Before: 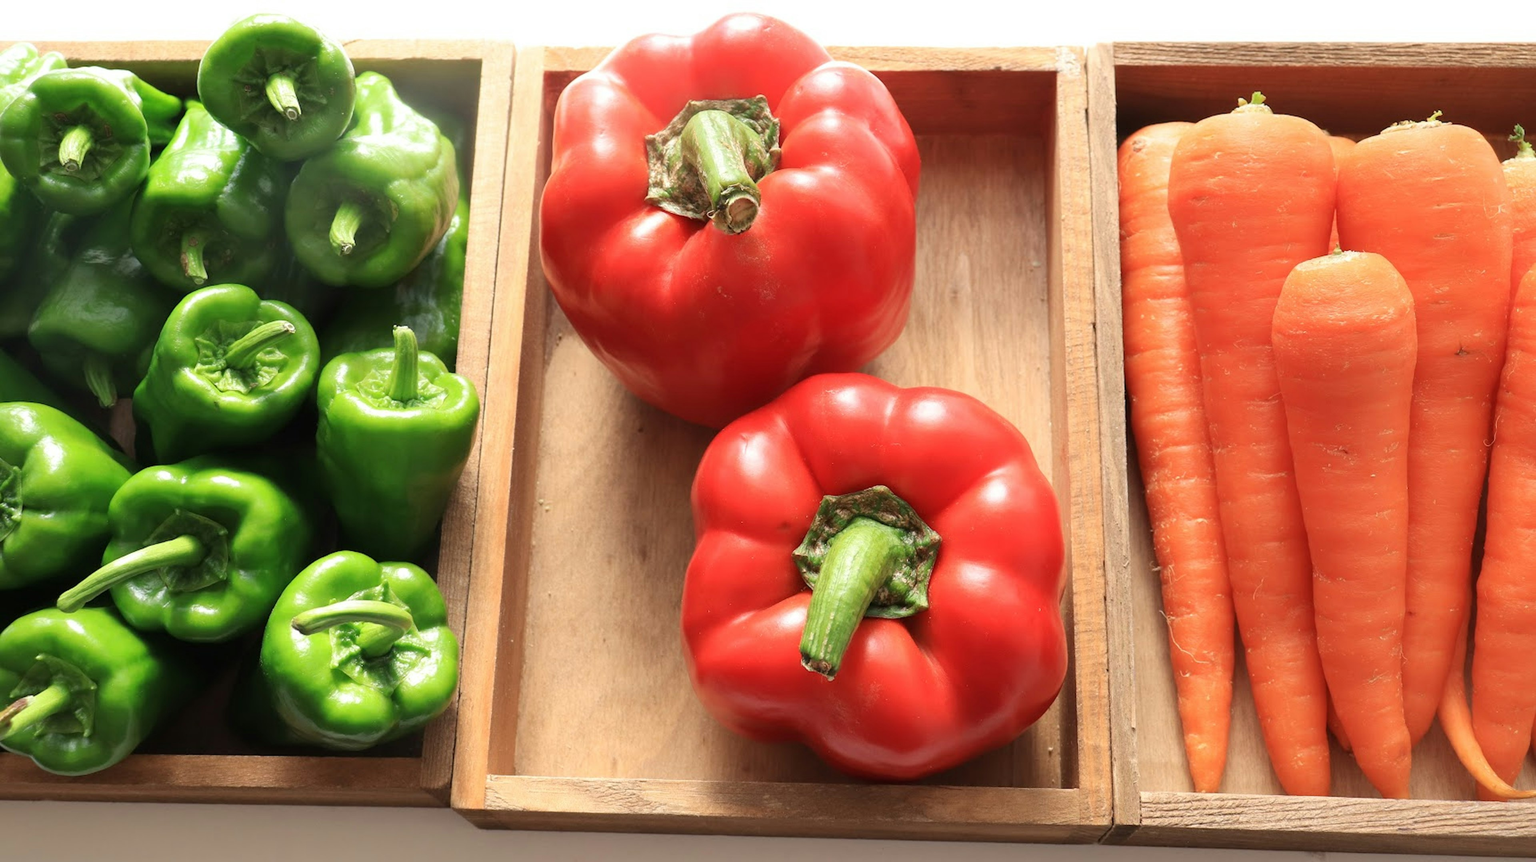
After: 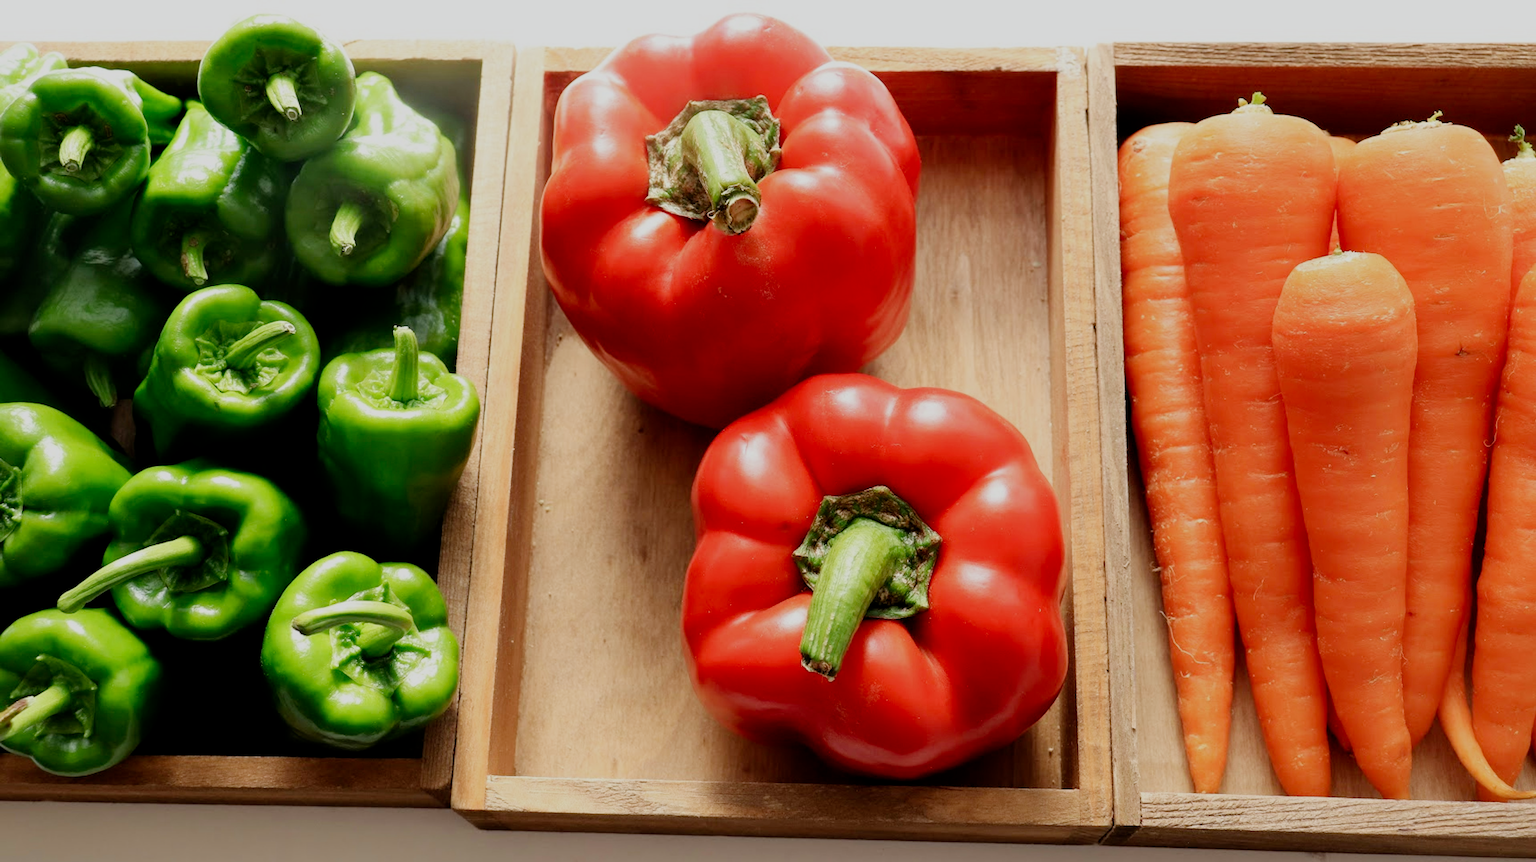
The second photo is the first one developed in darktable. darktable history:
exposure: black level correction 0.003, exposure 0.383 EV, compensate highlight preservation false
color correction: highlights a* -0.182, highlights b* -0.124
filmic rgb: middle gray luminance 29%, black relative exposure -10.3 EV, white relative exposure 5.5 EV, threshold 6 EV, target black luminance 0%, hardness 3.95, latitude 2.04%, contrast 1.132, highlights saturation mix 5%, shadows ↔ highlights balance 15.11%, add noise in highlights 0, preserve chrominance no, color science v3 (2019), use custom middle-gray values true, iterations of high-quality reconstruction 0, contrast in highlights soft, enable highlight reconstruction true
